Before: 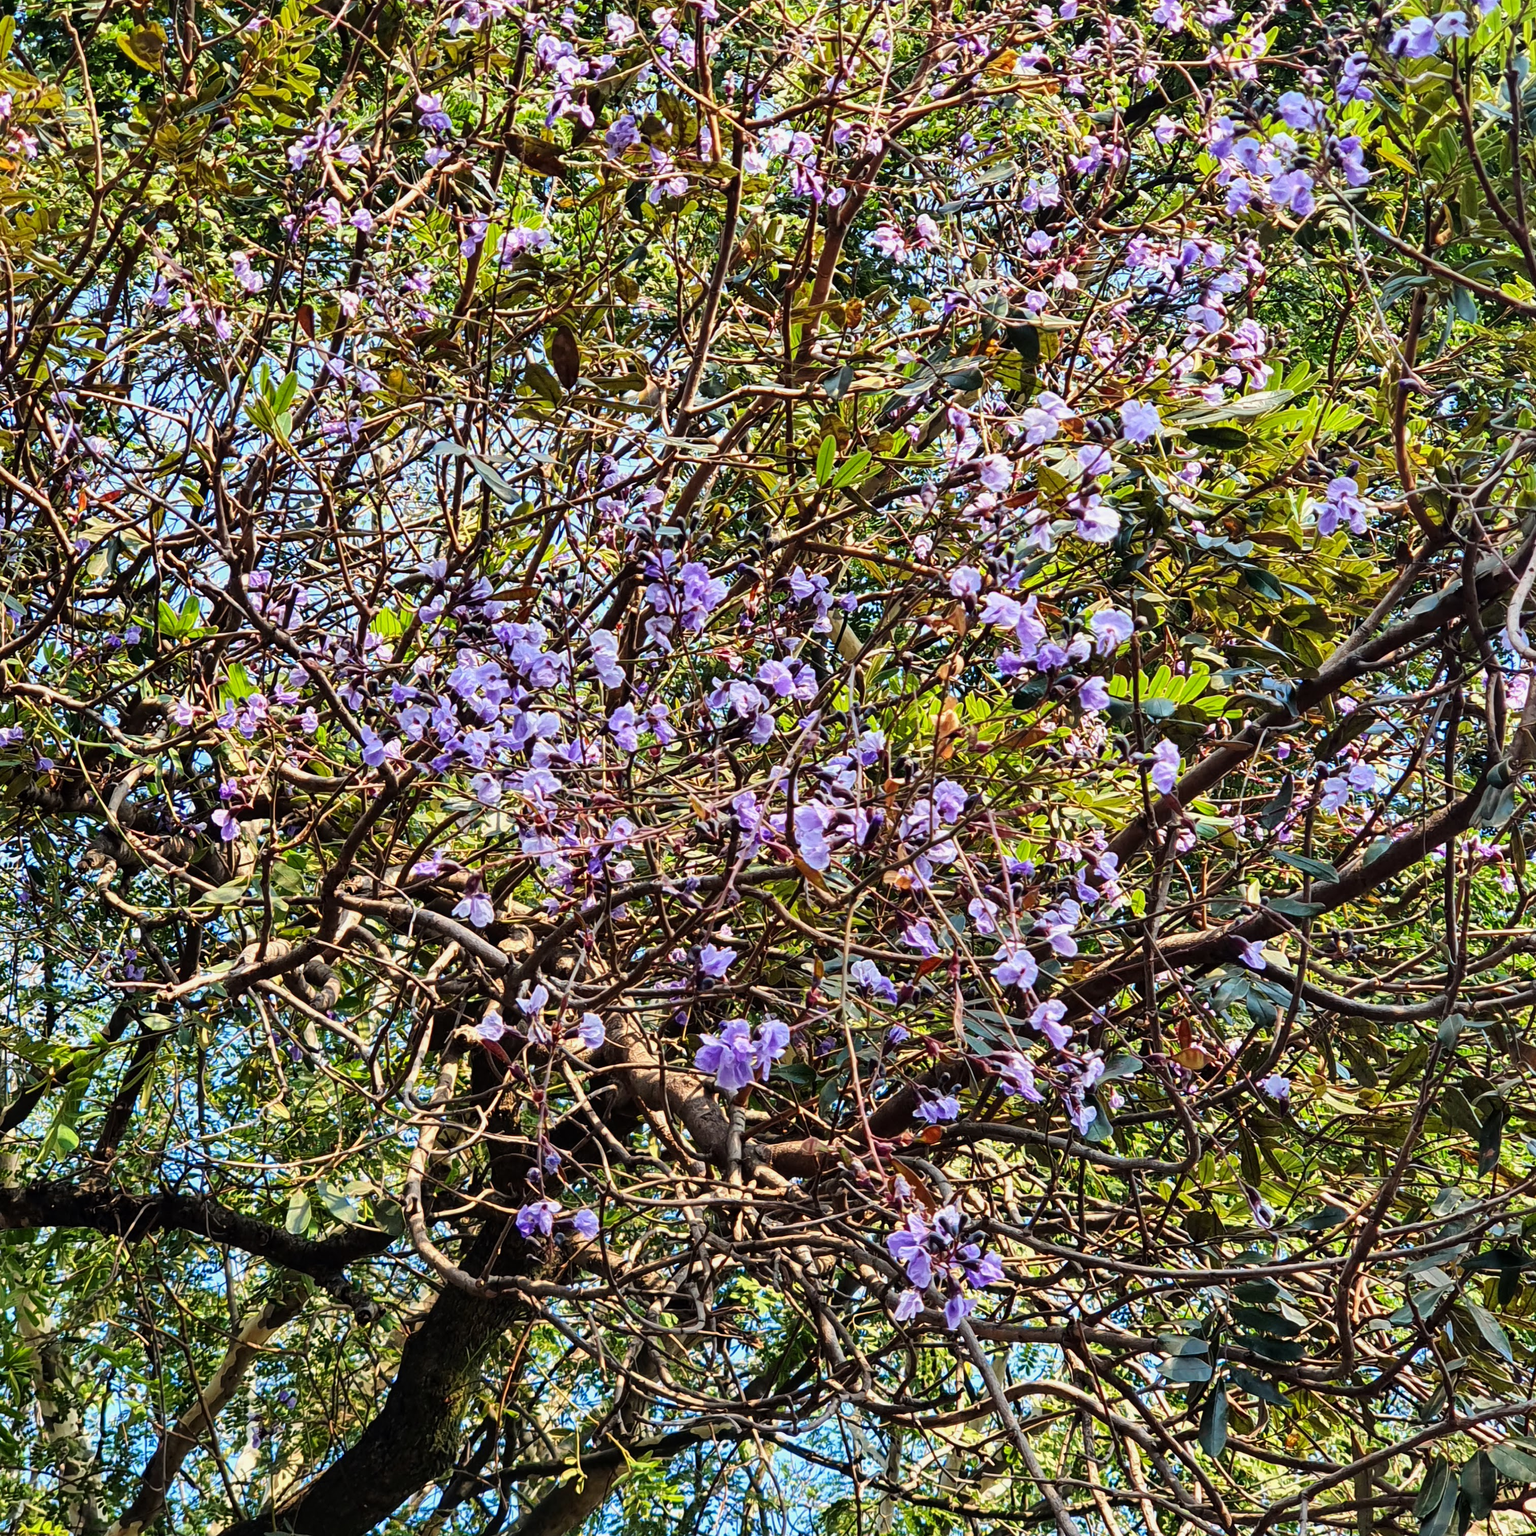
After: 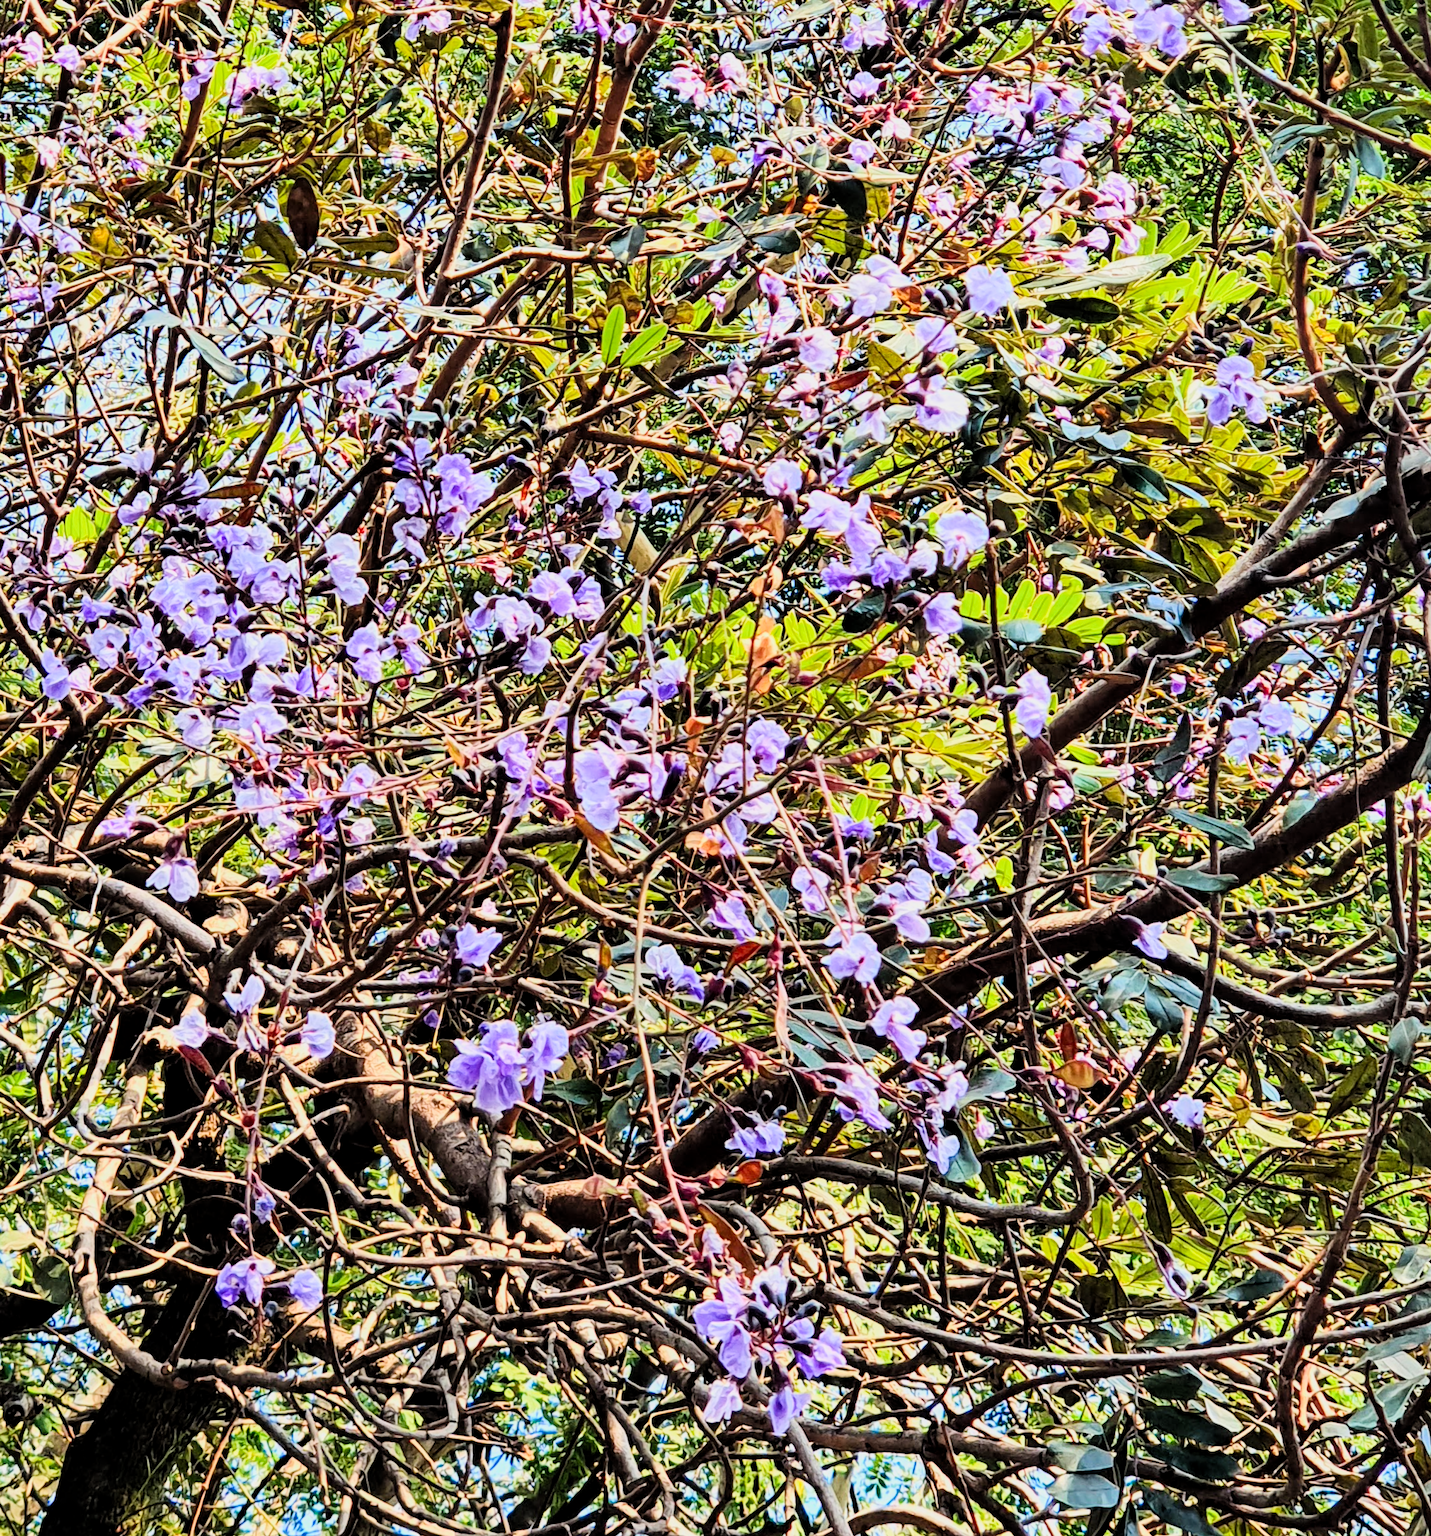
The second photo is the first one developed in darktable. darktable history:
exposure: exposure 0.507 EV, compensate highlight preservation false
crop: left 19.159%, top 9.58%, bottom 9.58%
tone equalizer: -8 EV 0.06 EV, smoothing diameter 25%, edges refinement/feathering 10, preserve details guided filter
contrast brightness saturation: contrast 0.2, brightness 0.16, saturation 0.22
filmic rgb: black relative exposure -6.98 EV, white relative exposure 5.63 EV, hardness 2.86
local contrast: highlights 100%, shadows 100%, detail 120%, midtone range 0.2
rotate and perspective: rotation 0.215°, lens shift (vertical) -0.139, crop left 0.069, crop right 0.939, crop top 0.002, crop bottom 0.996
